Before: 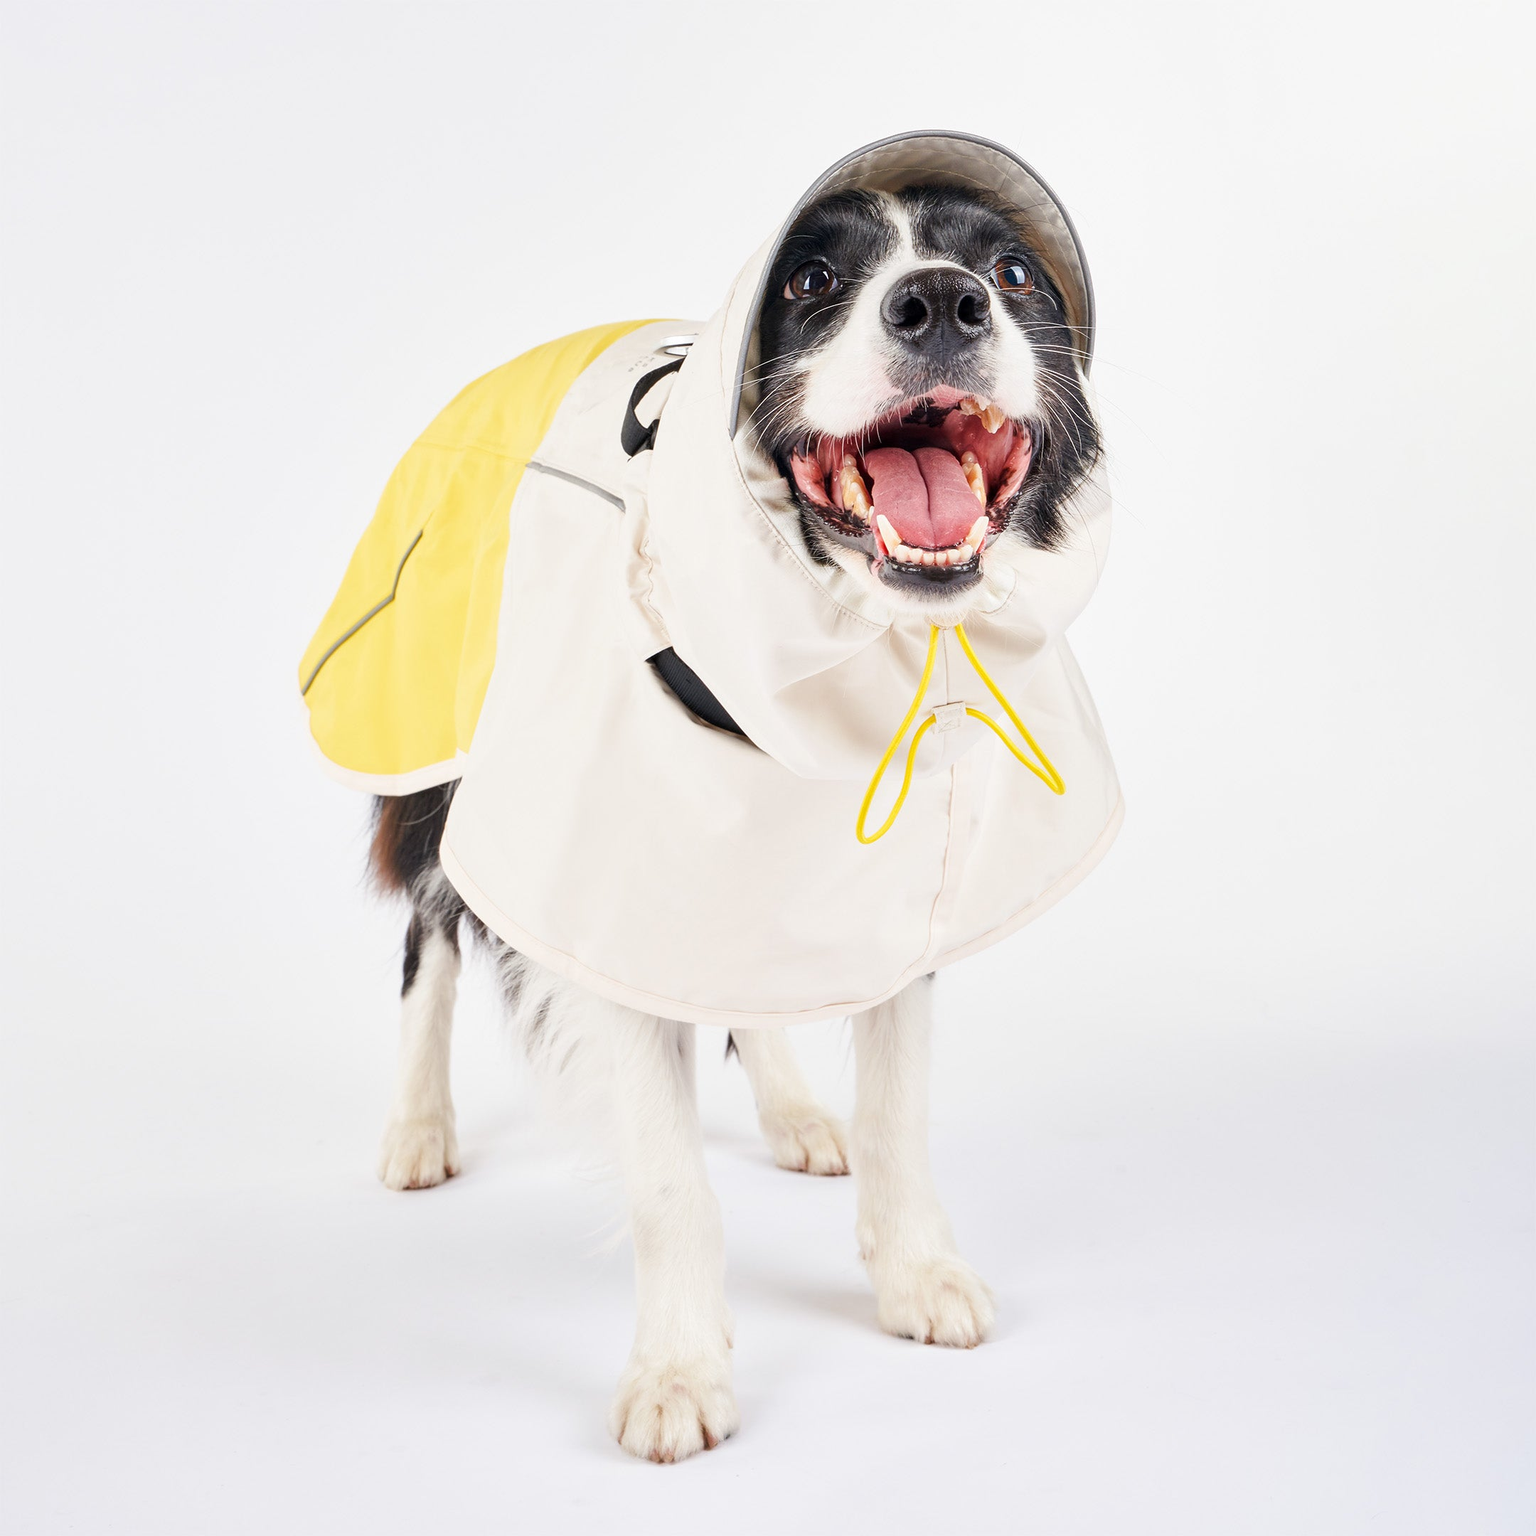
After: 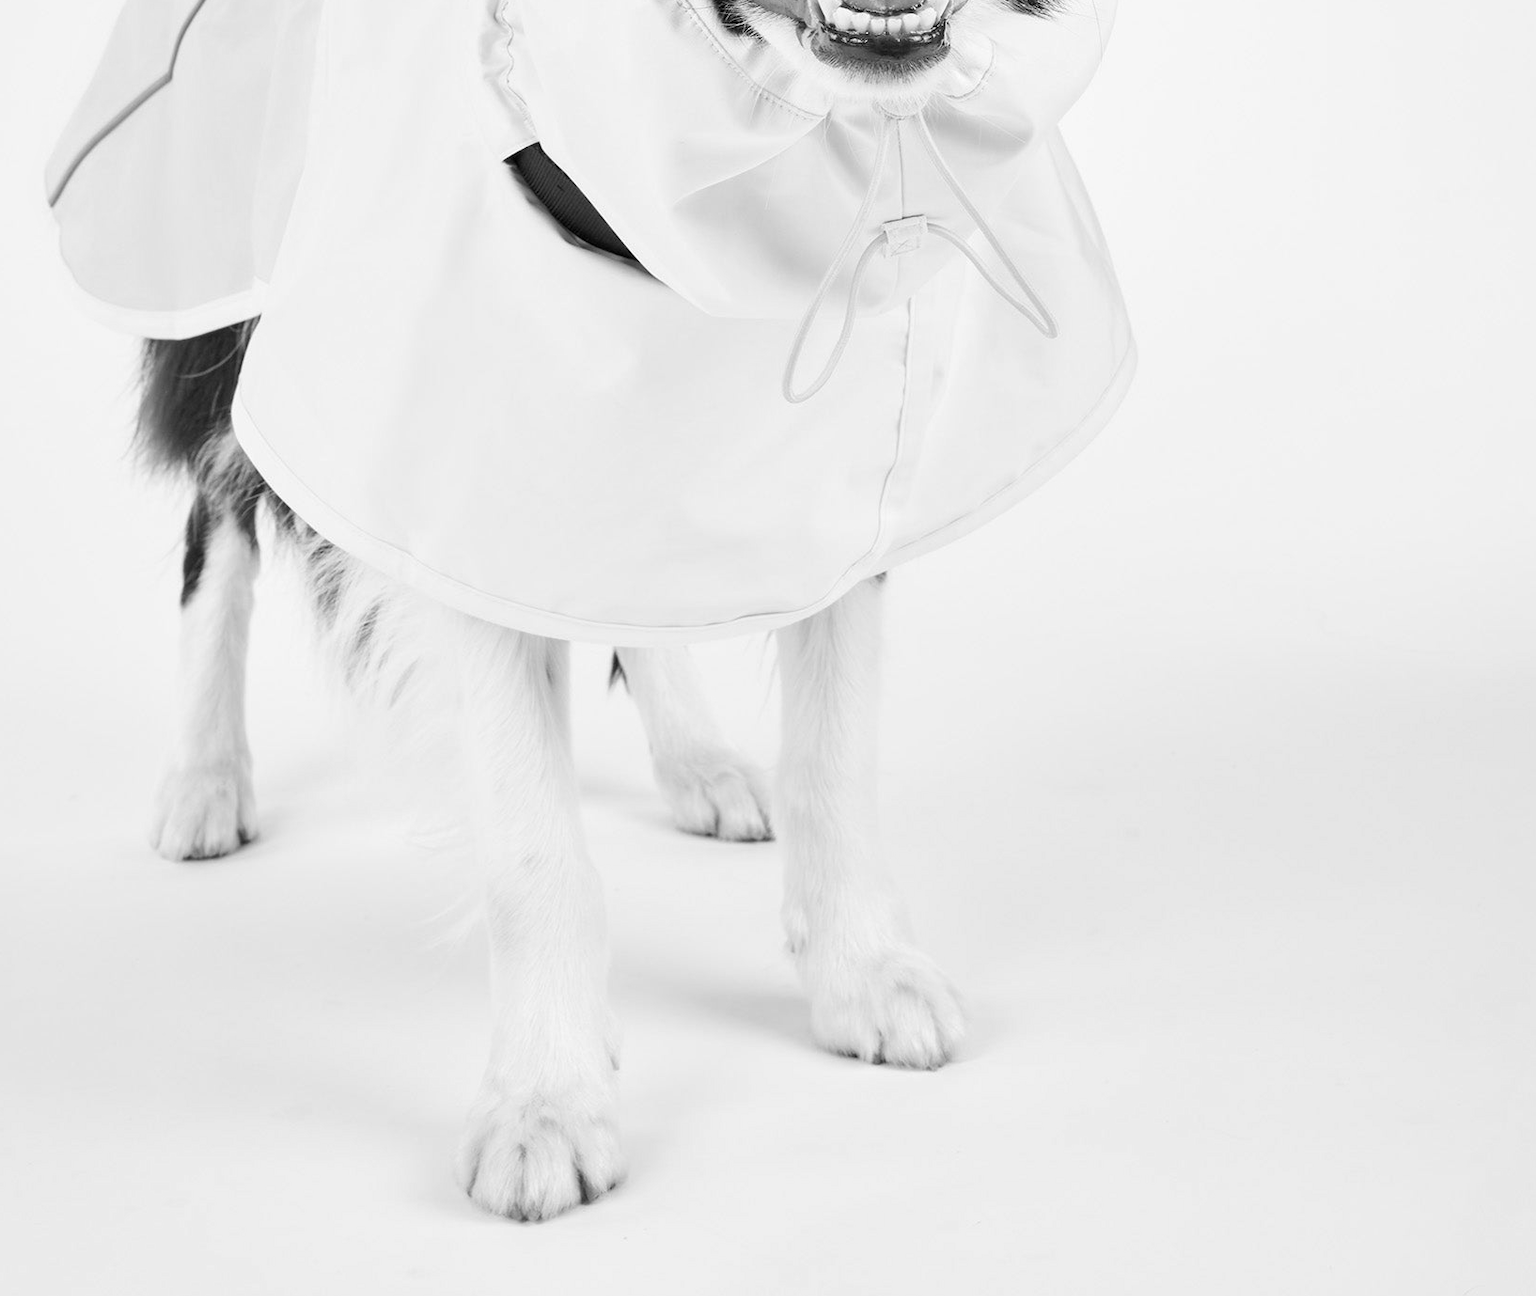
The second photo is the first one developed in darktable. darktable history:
monochrome: on, module defaults
crop and rotate: left 17.299%, top 35.115%, right 7.015%, bottom 1.024%
